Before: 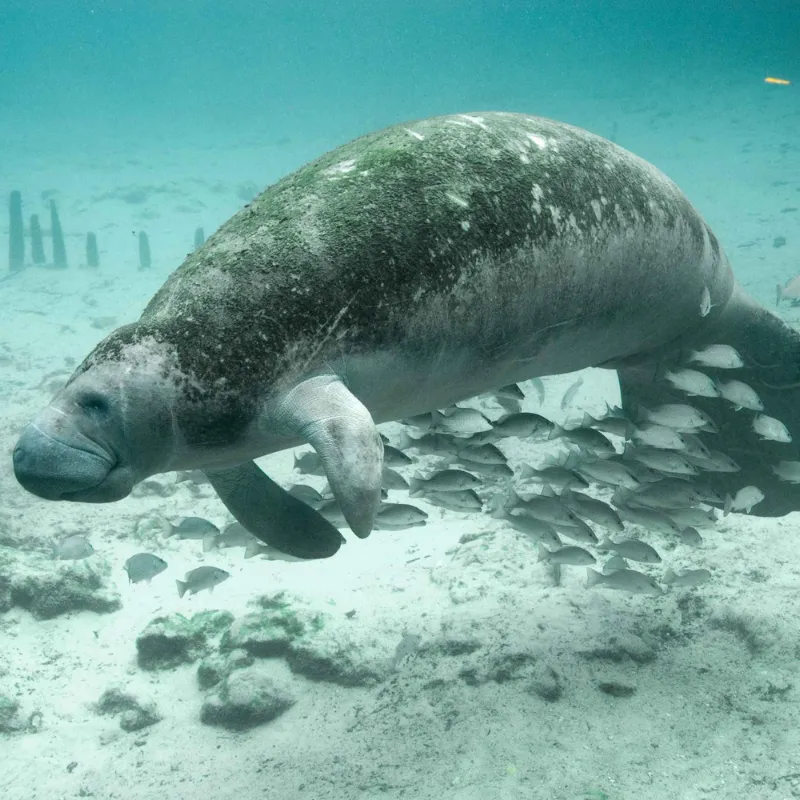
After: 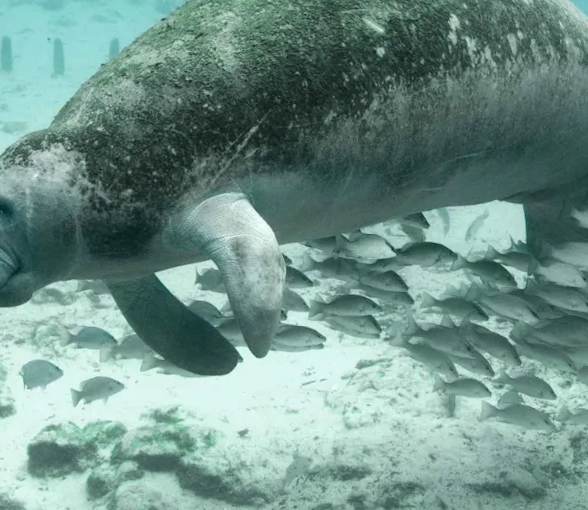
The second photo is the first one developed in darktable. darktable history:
crop and rotate: angle -3.37°, left 9.79%, top 20.73%, right 12.42%, bottom 11.82%
fill light: on, module defaults
